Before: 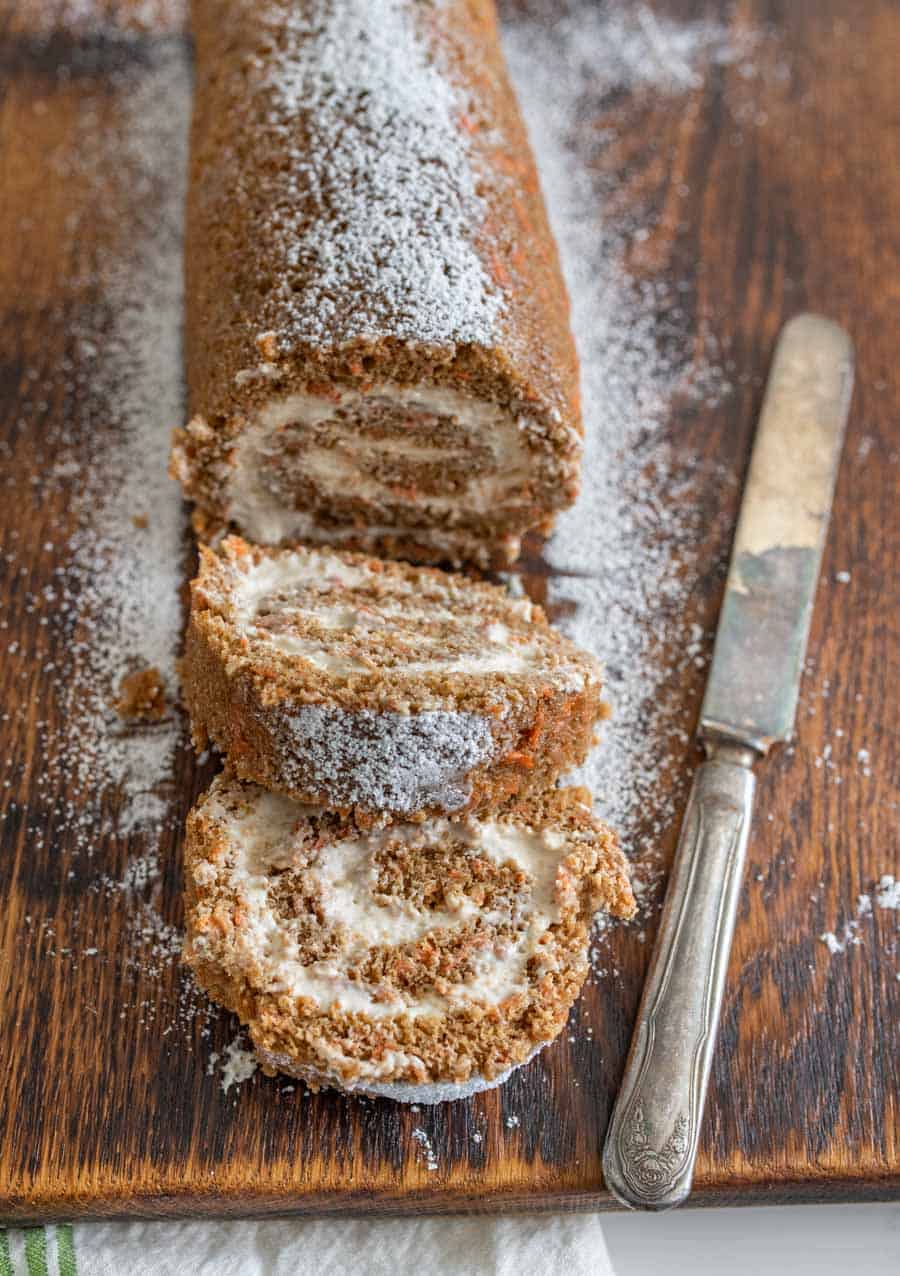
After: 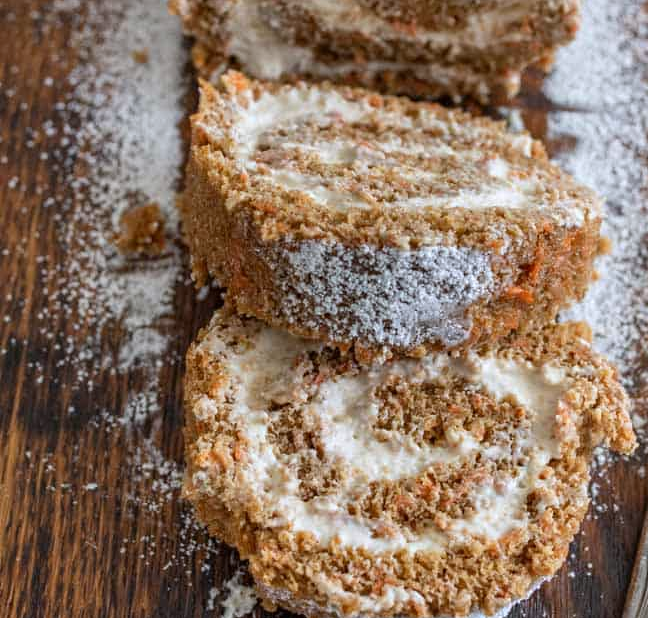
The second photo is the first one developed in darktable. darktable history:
crop: top 36.498%, right 27.964%, bottom 14.995%
white balance: red 0.976, blue 1.04
